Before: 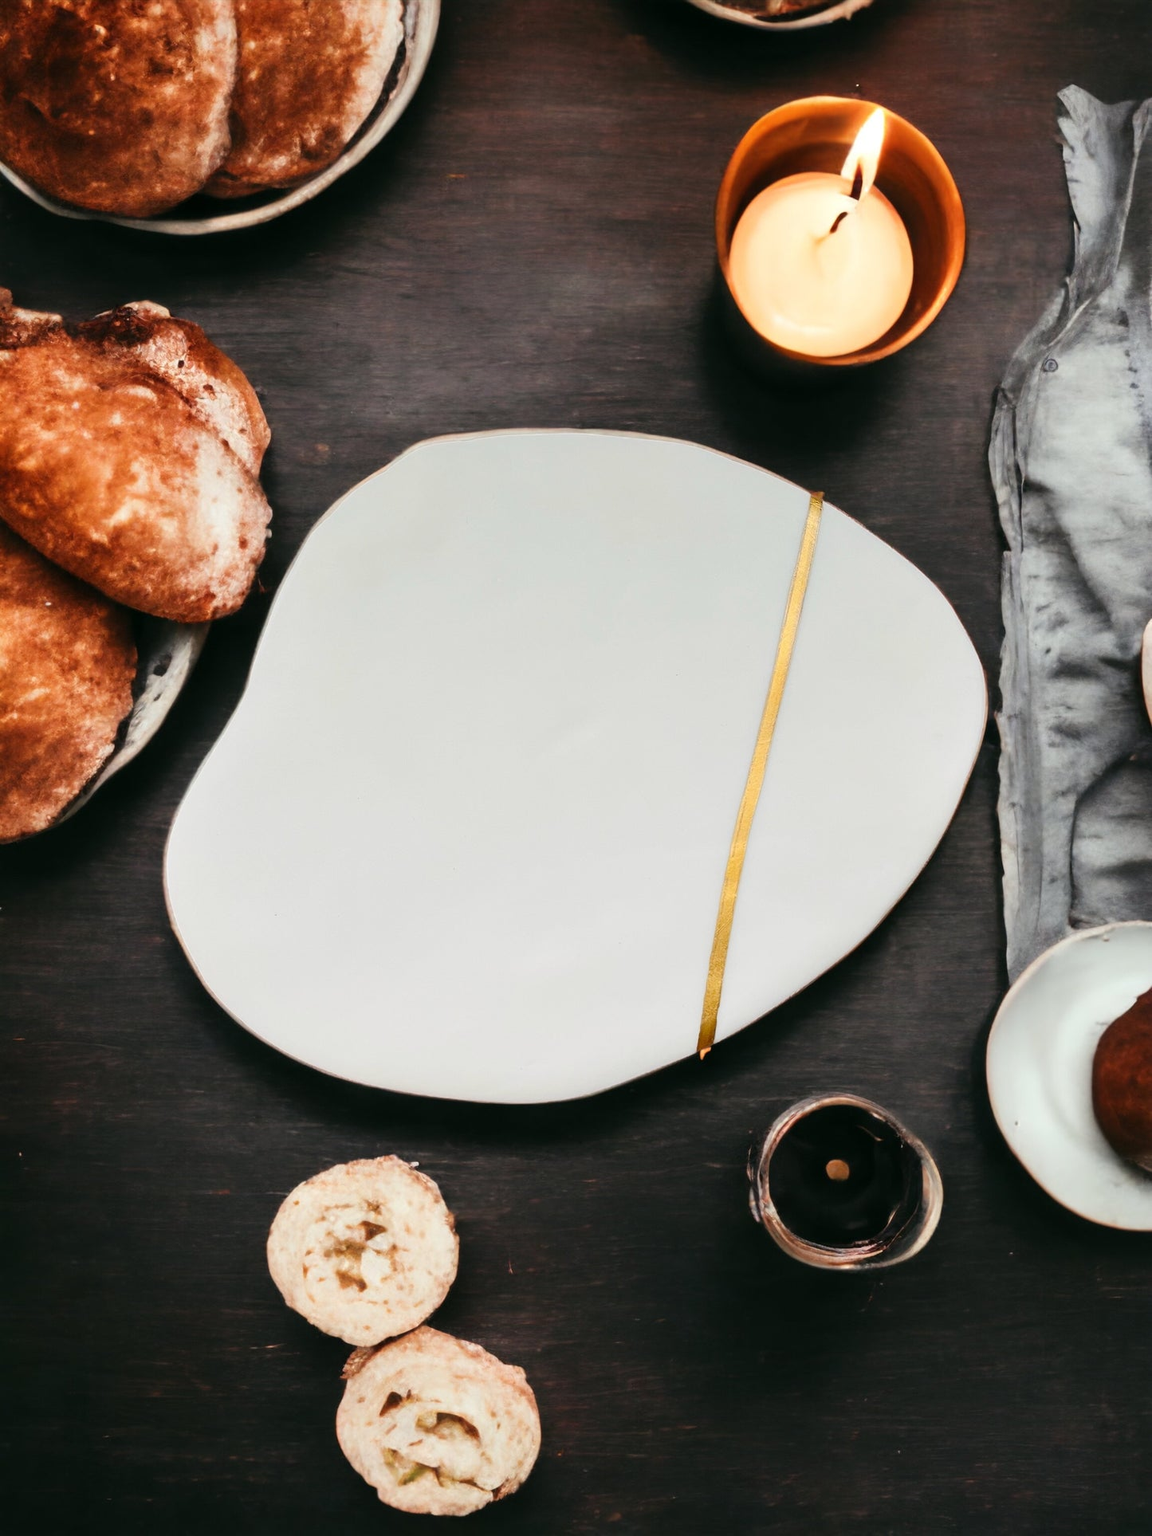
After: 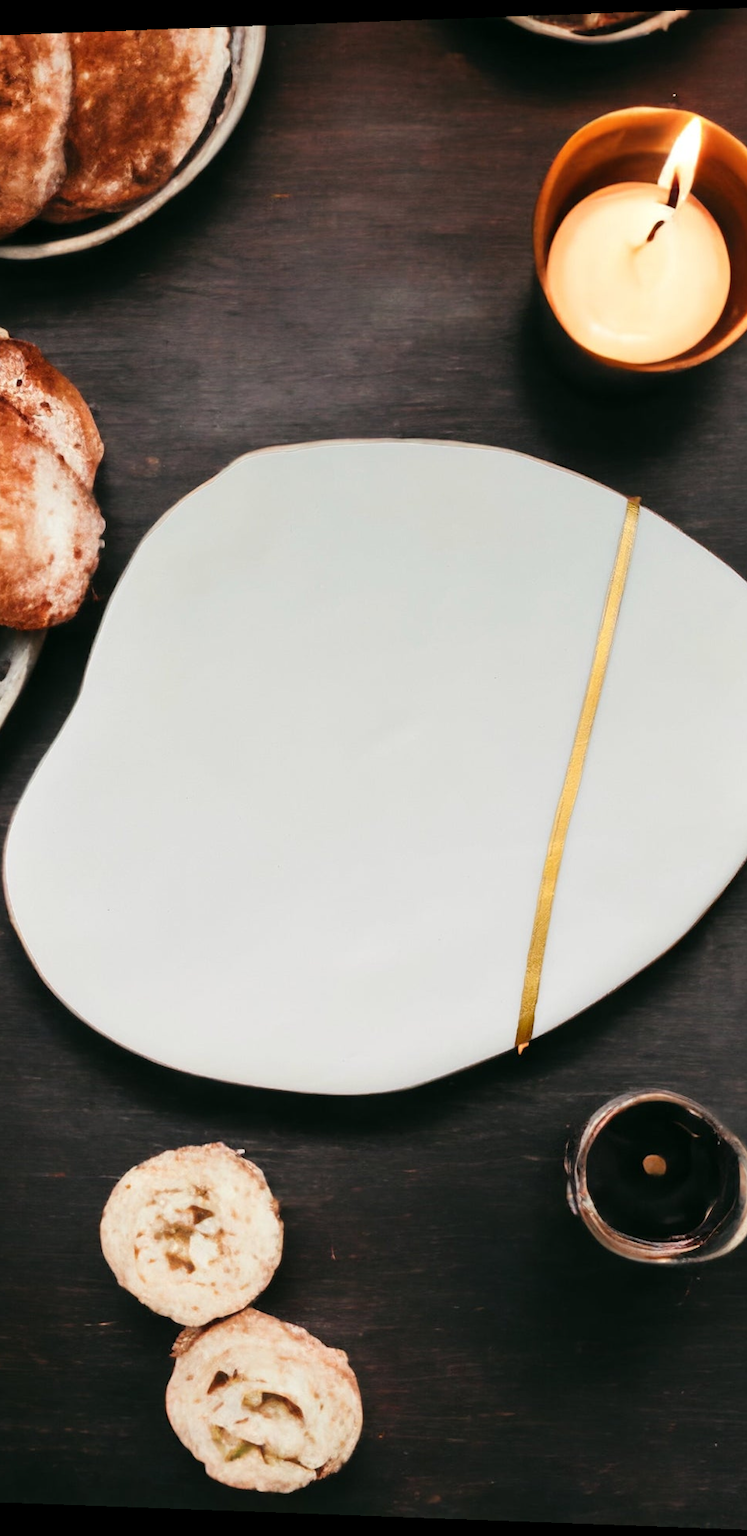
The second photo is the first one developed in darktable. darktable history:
crop and rotate: left 13.342%, right 19.991%
rotate and perspective: lens shift (horizontal) -0.055, automatic cropping off
